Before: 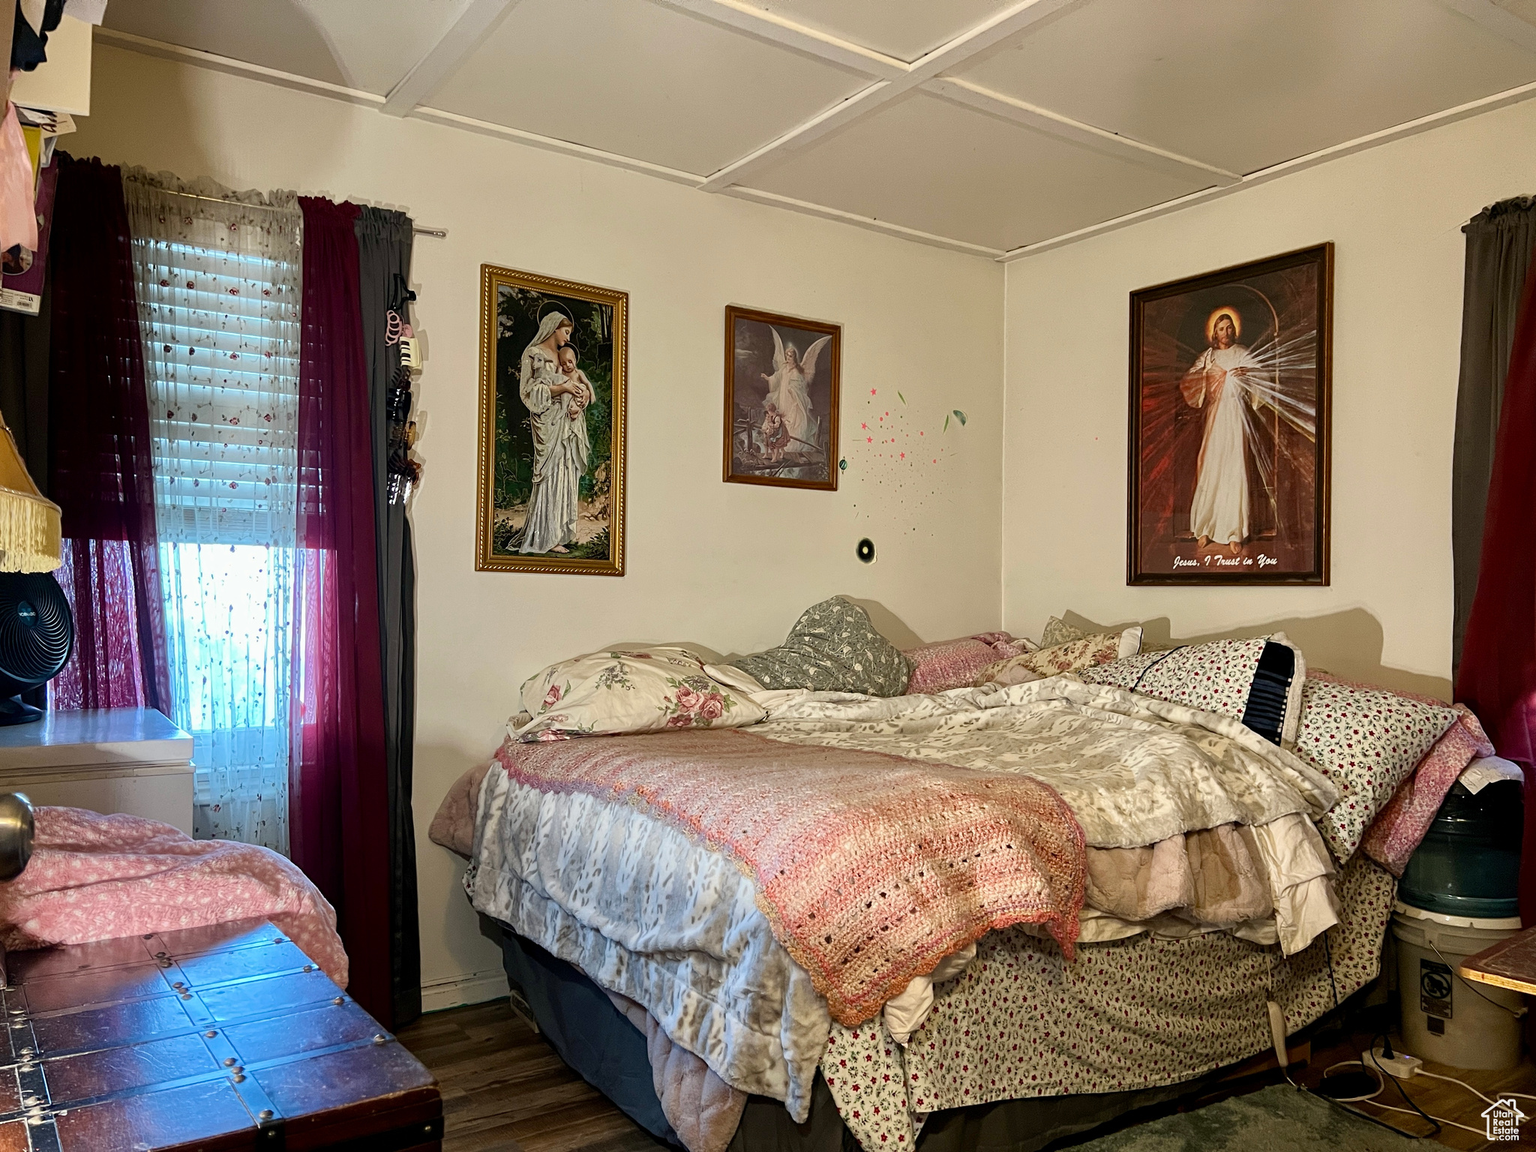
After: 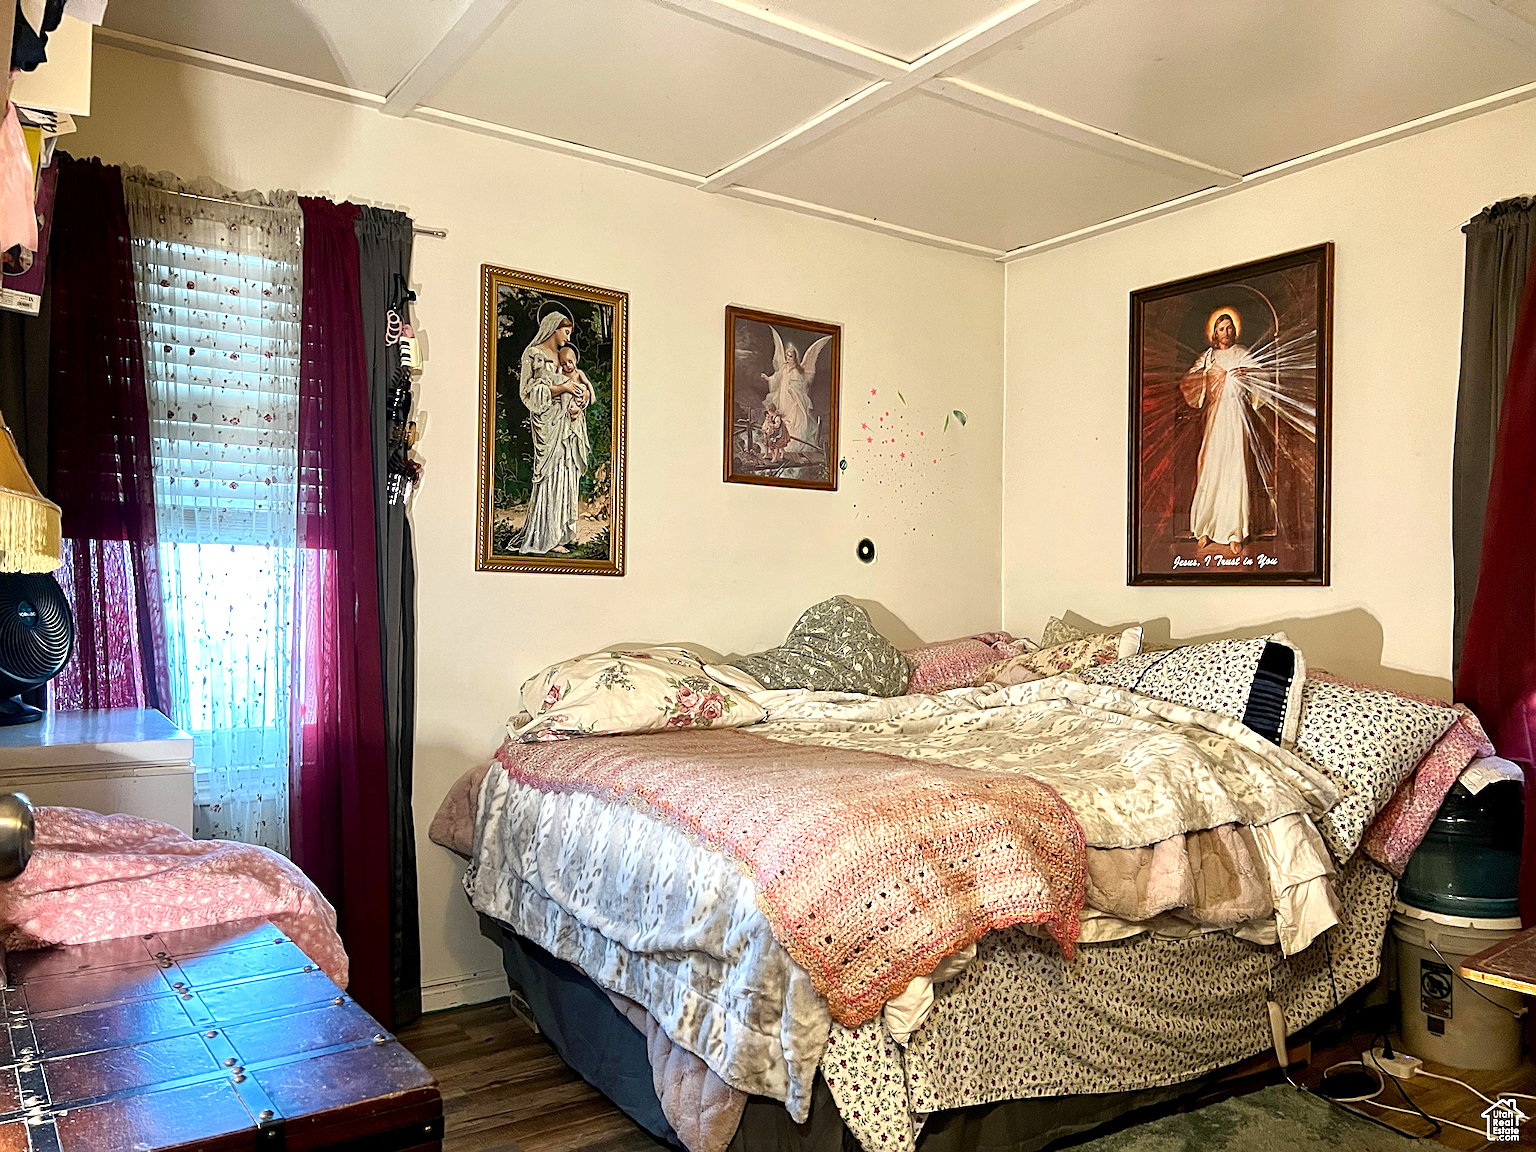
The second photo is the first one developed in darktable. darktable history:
sharpen: radius 1.967
exposure: exposure 0.6 EV, compensate highlight preservation false
